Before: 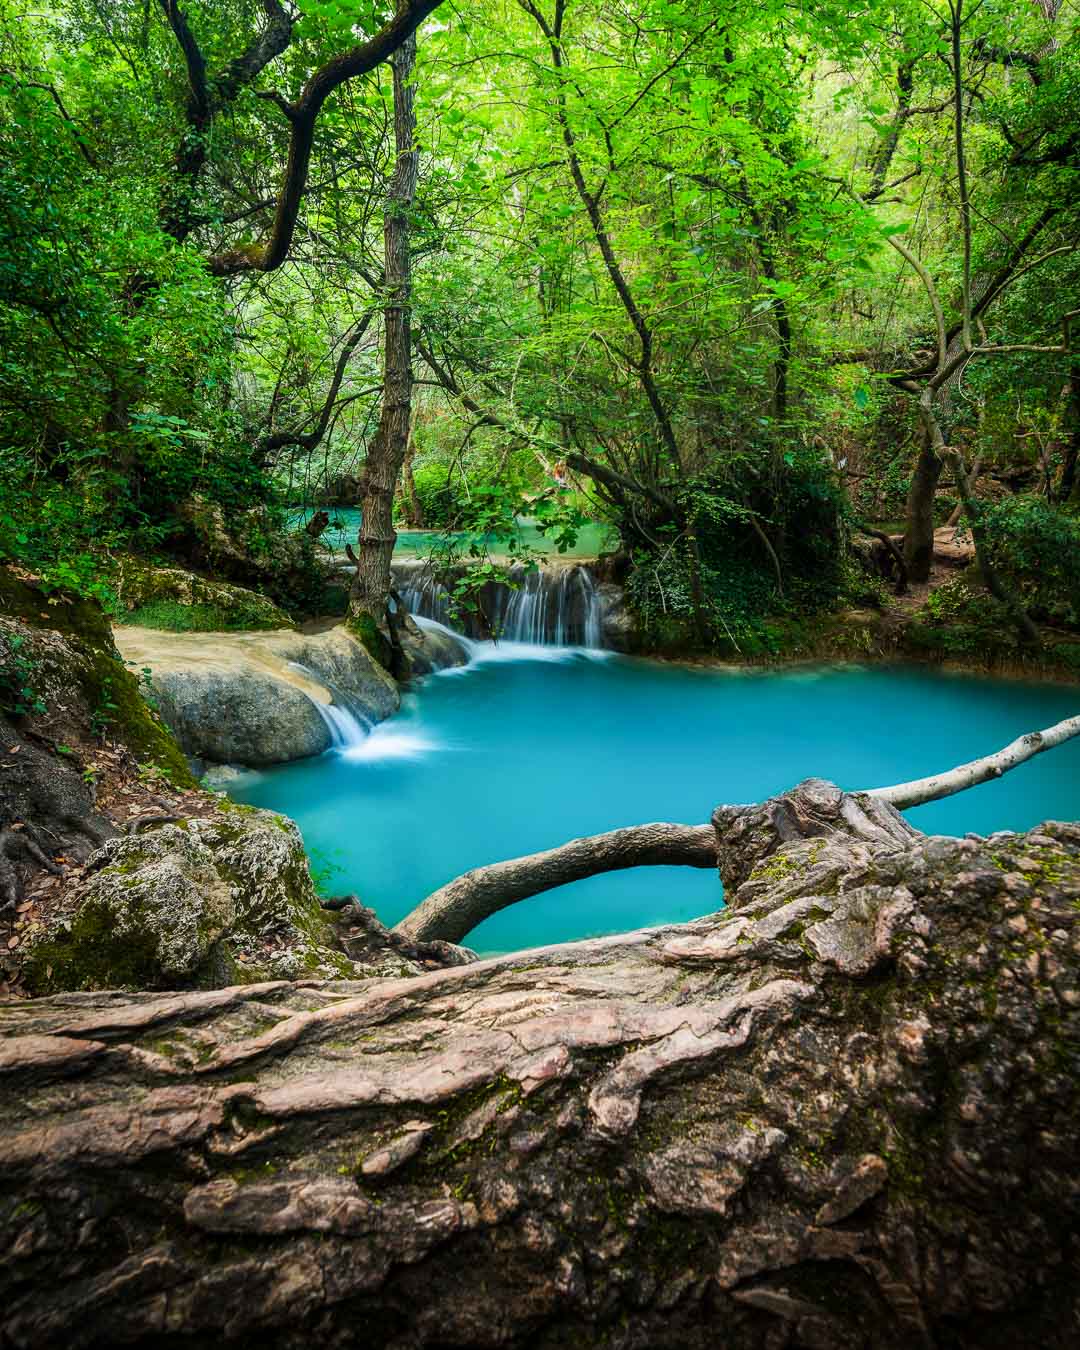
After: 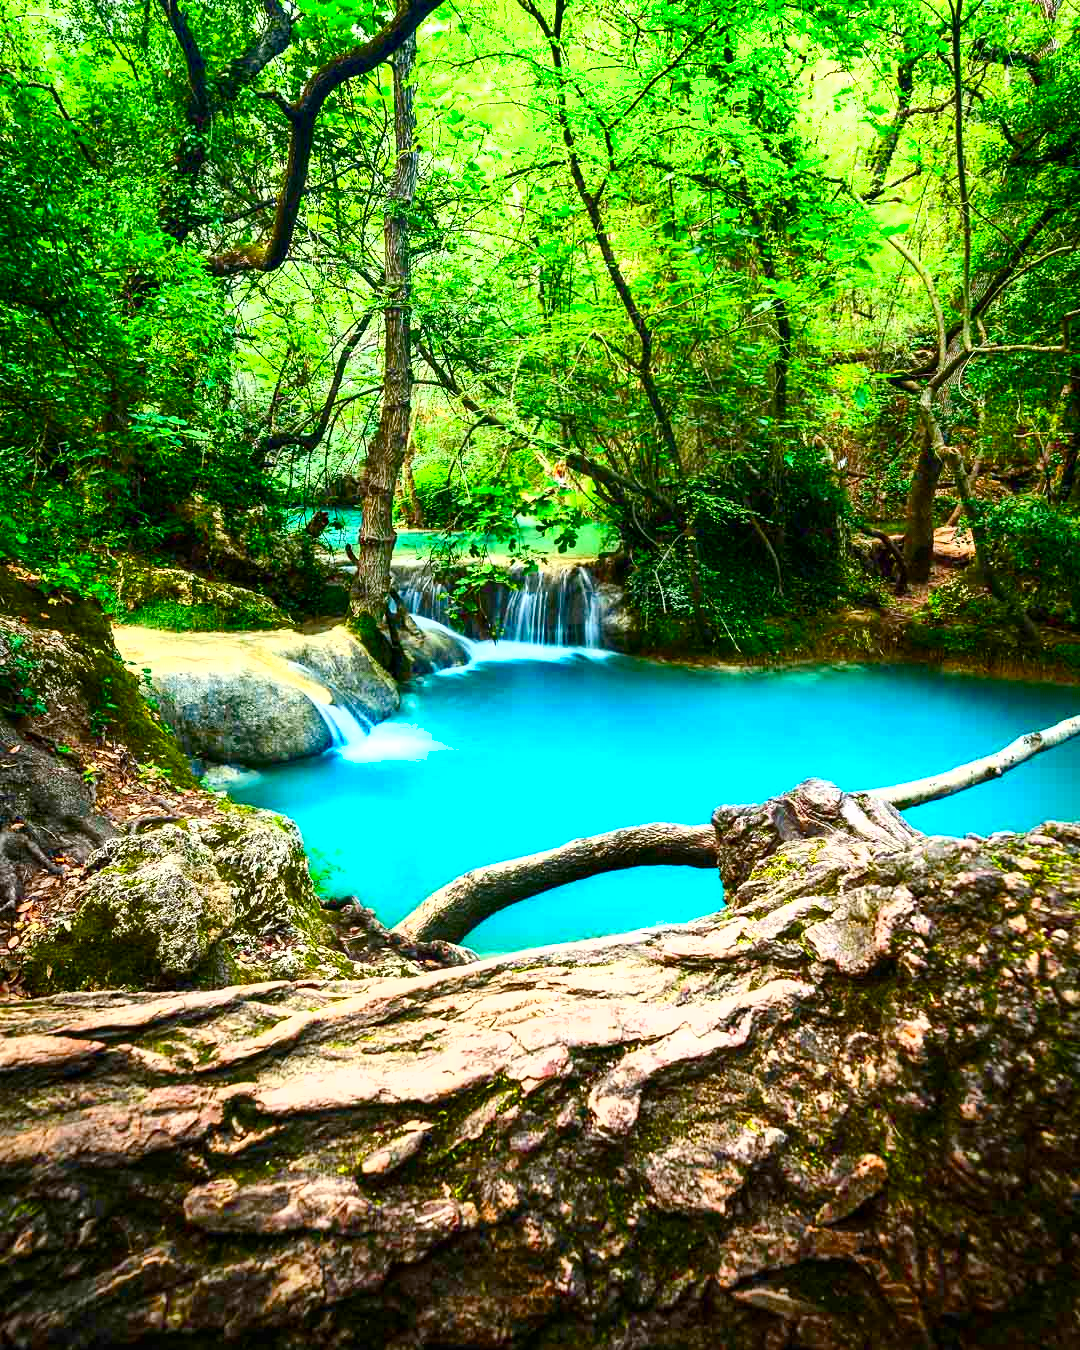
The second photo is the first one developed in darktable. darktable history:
color correction: highlights b* -0.039, saturation 1.27
contrast brightness saturation: contrast 0.139
shadows and highlights: shadows 43.7, white point adjustment -1.56, soften with gaussian
exposure: black level correction 0, exposure 1.199 EV, compensate exposure bias true, compensate highlight preservation false
color balance rgb: linear chroma grading › global chroma 0.502%, perceptual saturation grading › global saturation 20%, perceptual saturation grading › highlights -25.179%, perceptual saturation grading › shadows 24.147%, global vibrance 10.175%, saturation formula JzAzBz (2021)
